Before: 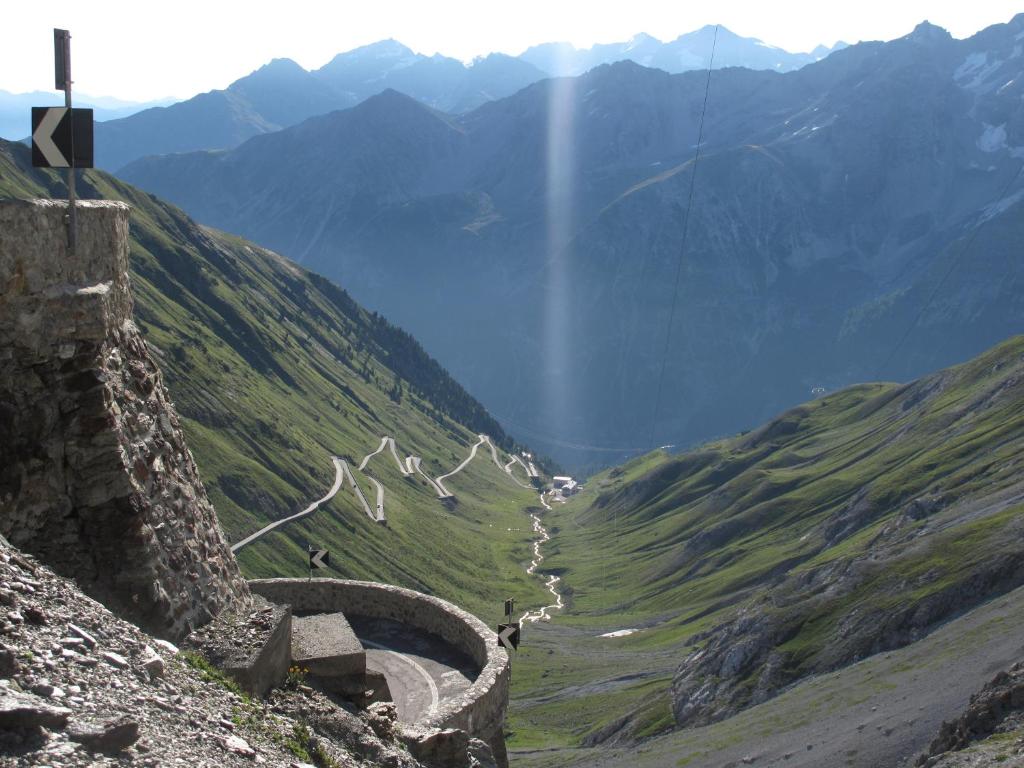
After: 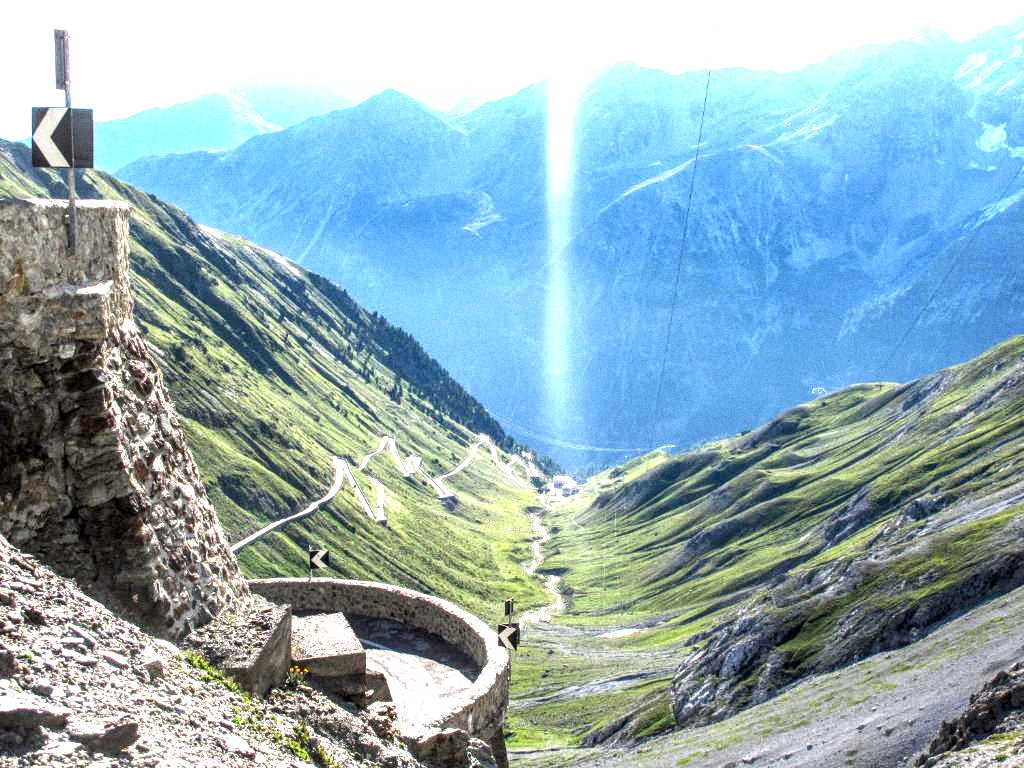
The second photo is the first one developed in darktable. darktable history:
grain: mid-tones bias 0%
color balance: lift [1, 1.001, 0.999, 1.001], gamma [1, 1.004, 1.007, 0.993], gain [1, 0.991, 0.987, 1.013], contrast 10%, output saturation 120%
exposure: exposure 1.5 EV, compensate highlight preservation false
local contrast: highlights 19%, detail 186%
